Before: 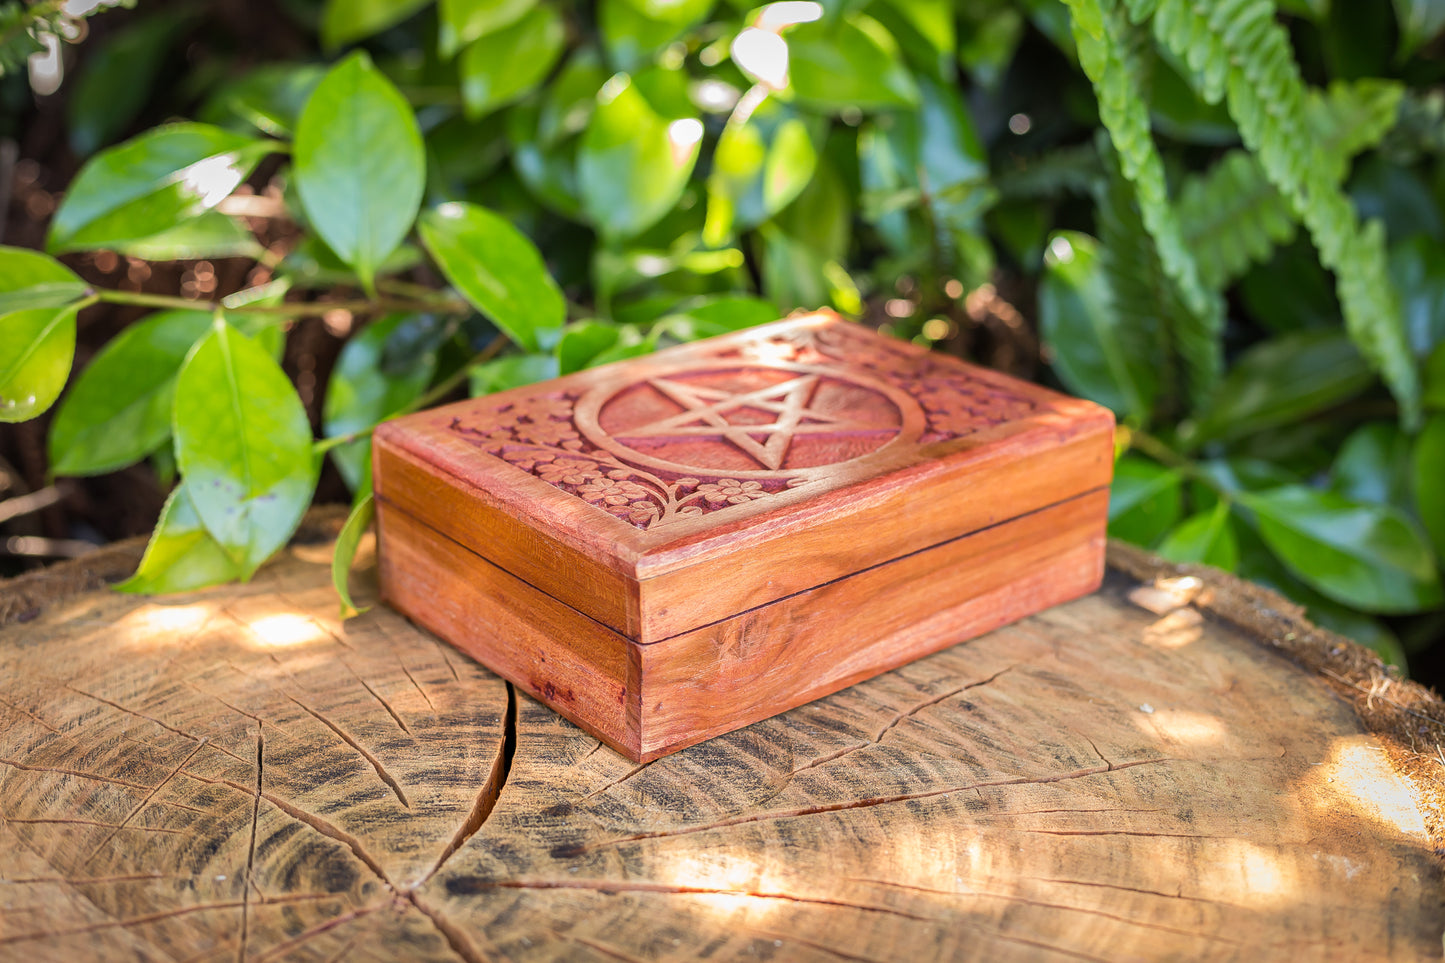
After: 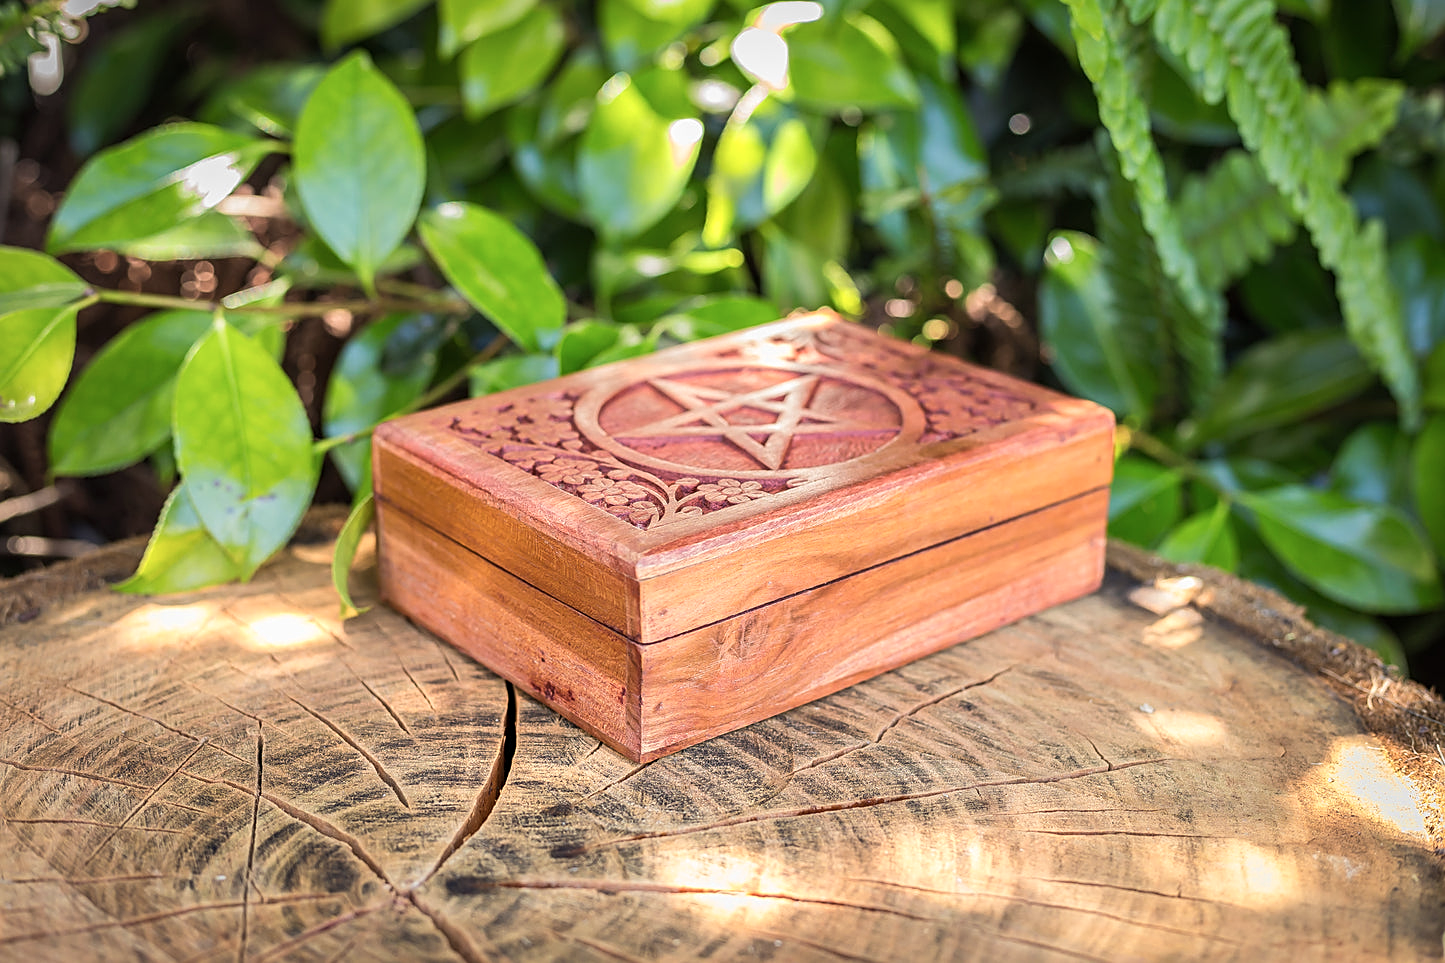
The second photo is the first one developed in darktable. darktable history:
sharpen: amount 0.467
color zones: curves: ch0 [(0, 0.558) (0.143, 0.559) (0.286, 0.529) (0.429, 0.505) (0.571, 0.5) (0.714, 0.5) (0.857, 0.5) (1, 0.558)]; ch1 [(0, 0.469) (0.01, 0.469) (0.12, 0.446) (0.248, 0.469) (0.5, 0.5) (0.748, 0.5) (0.99, 0.469) (1, 0.469)]
